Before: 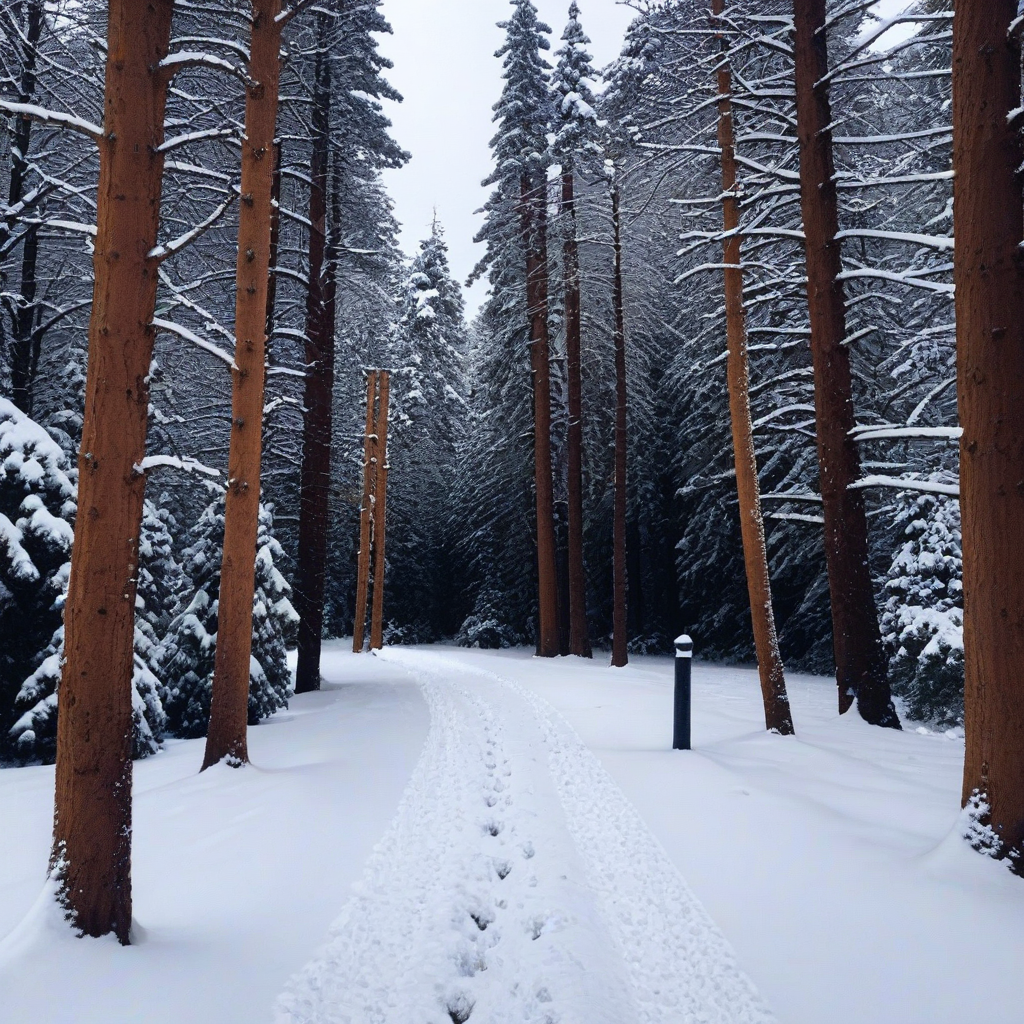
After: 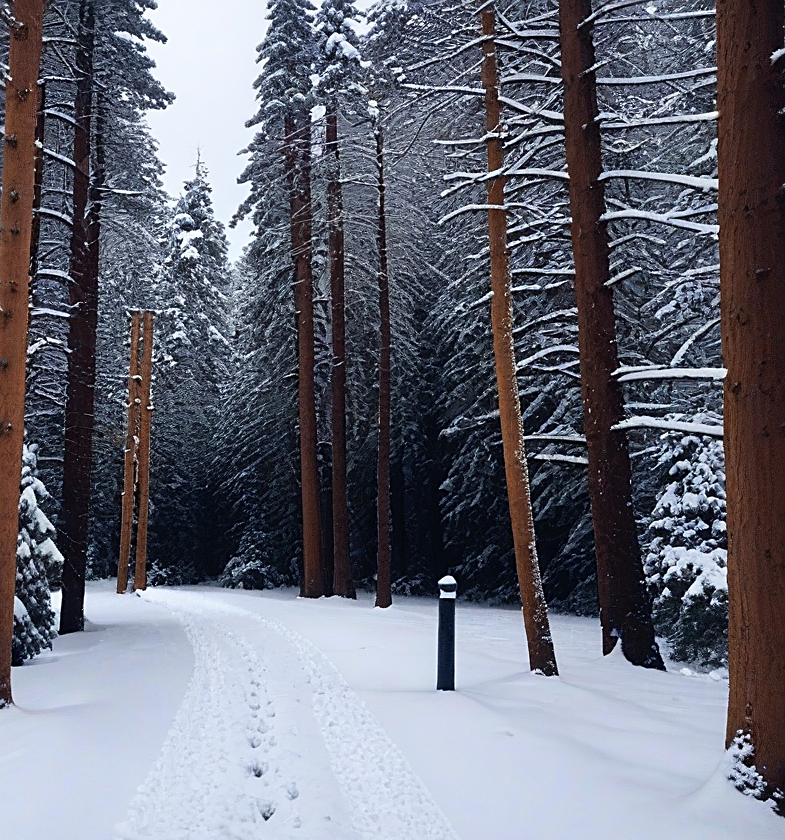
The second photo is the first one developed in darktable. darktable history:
crop: left 23.095%, top 5.827%, bottom 11.854%
sharpen: on, module defaults
tone equalizer: on, module defaults
